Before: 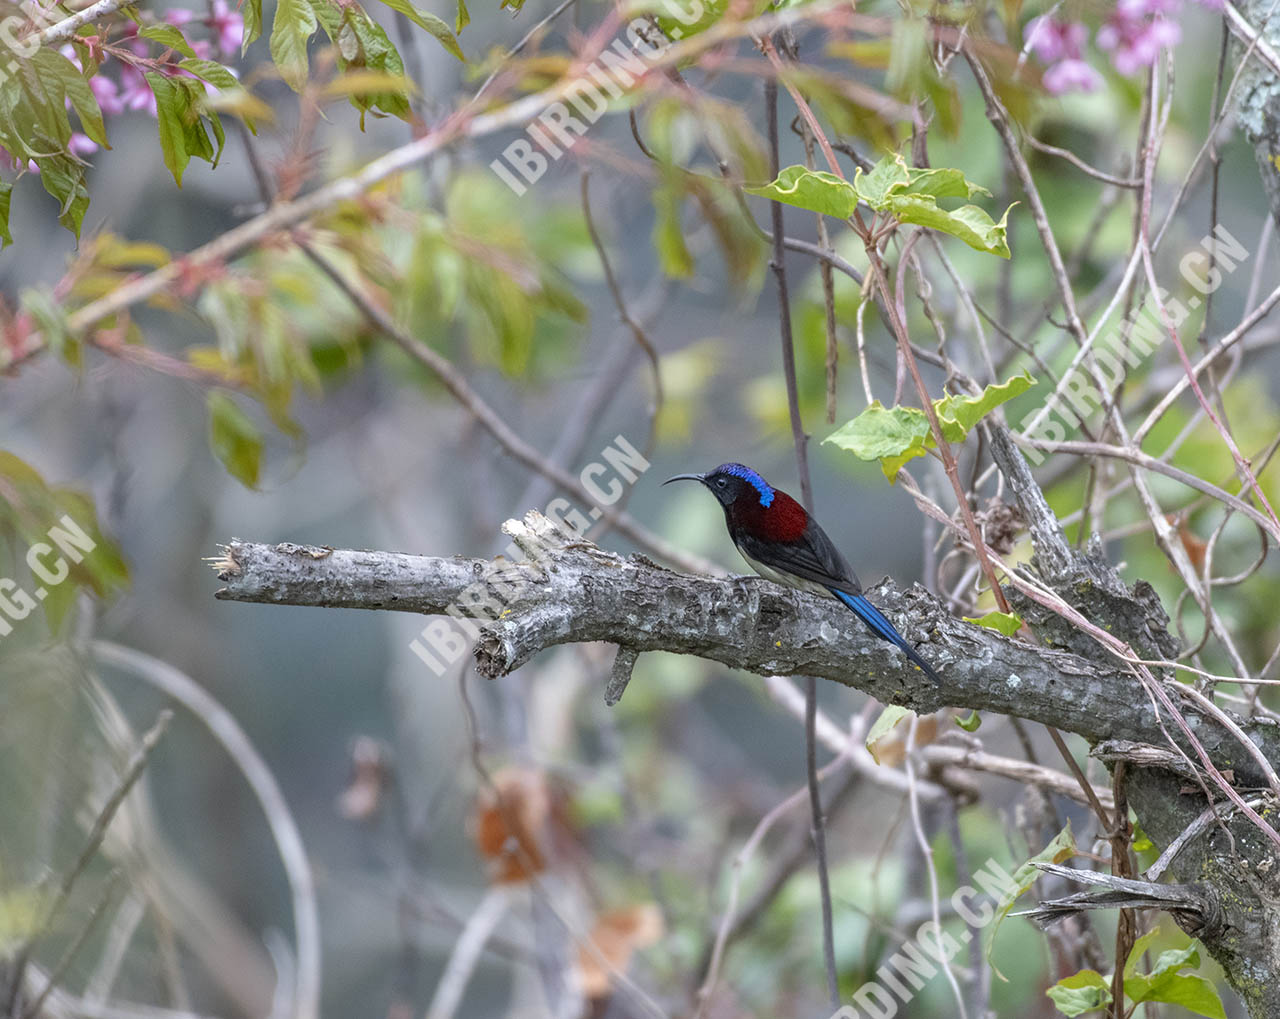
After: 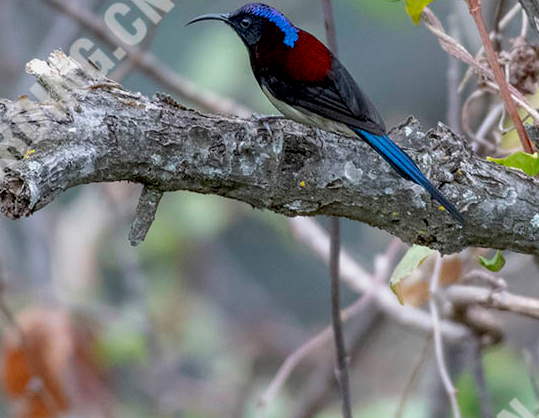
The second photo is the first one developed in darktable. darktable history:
crop: left 37.221%, top 45.169%, right 20.63%, bottom 13.777%
exposure: black level correction 0.009, exposure -0.159 EV, compensate highlight preservation false
